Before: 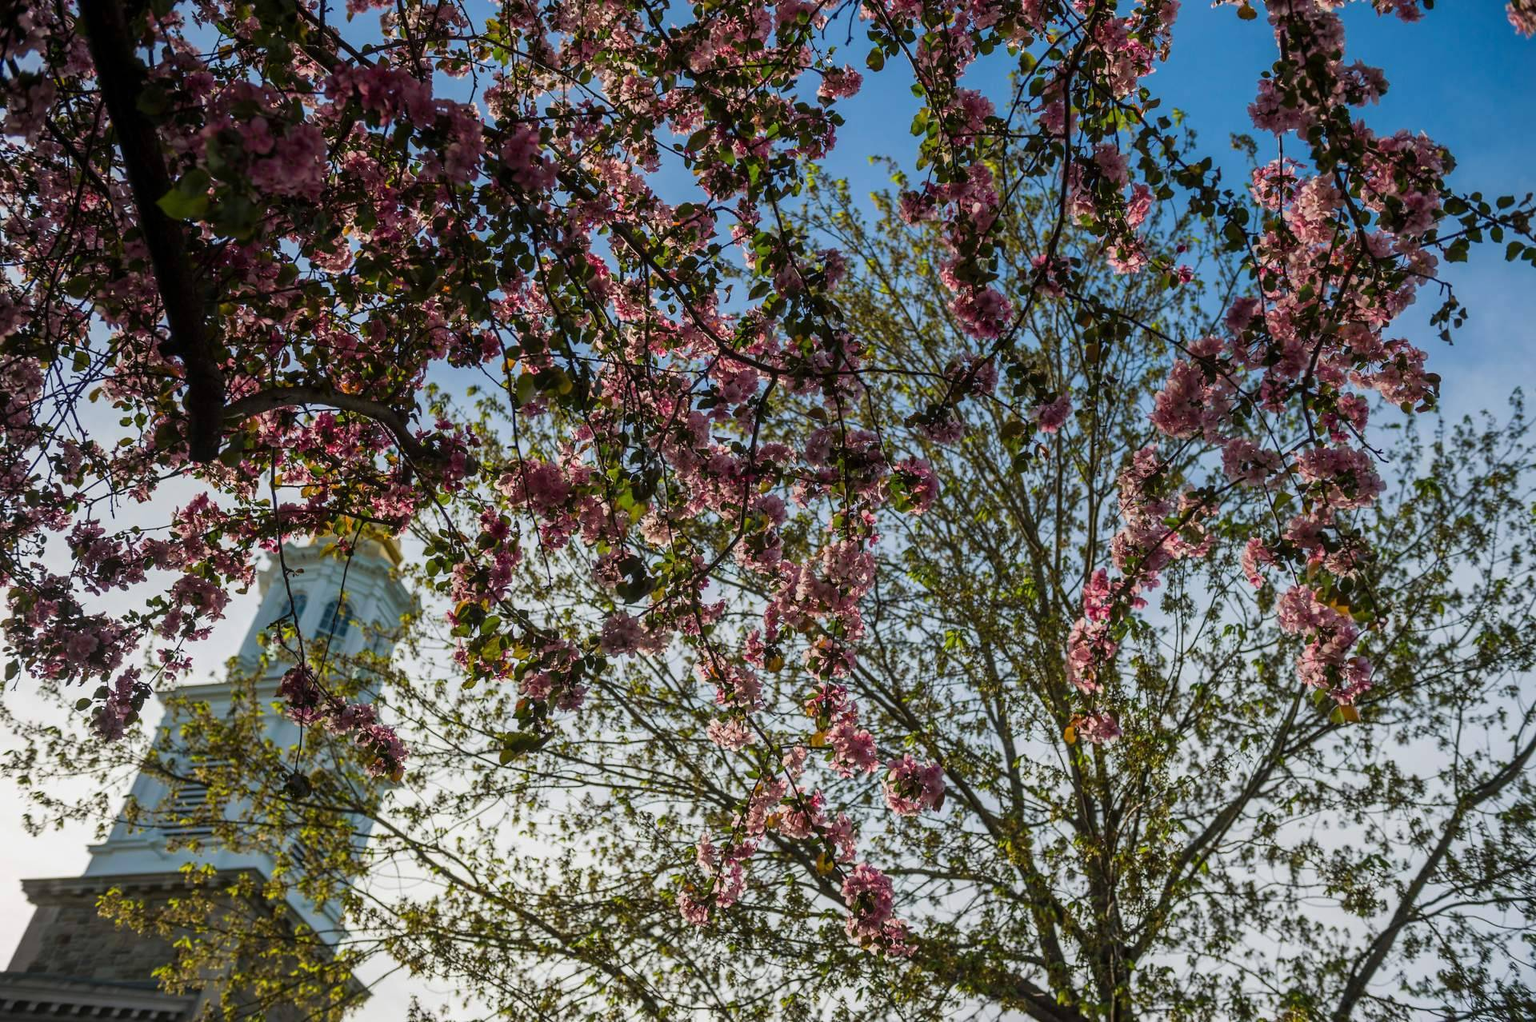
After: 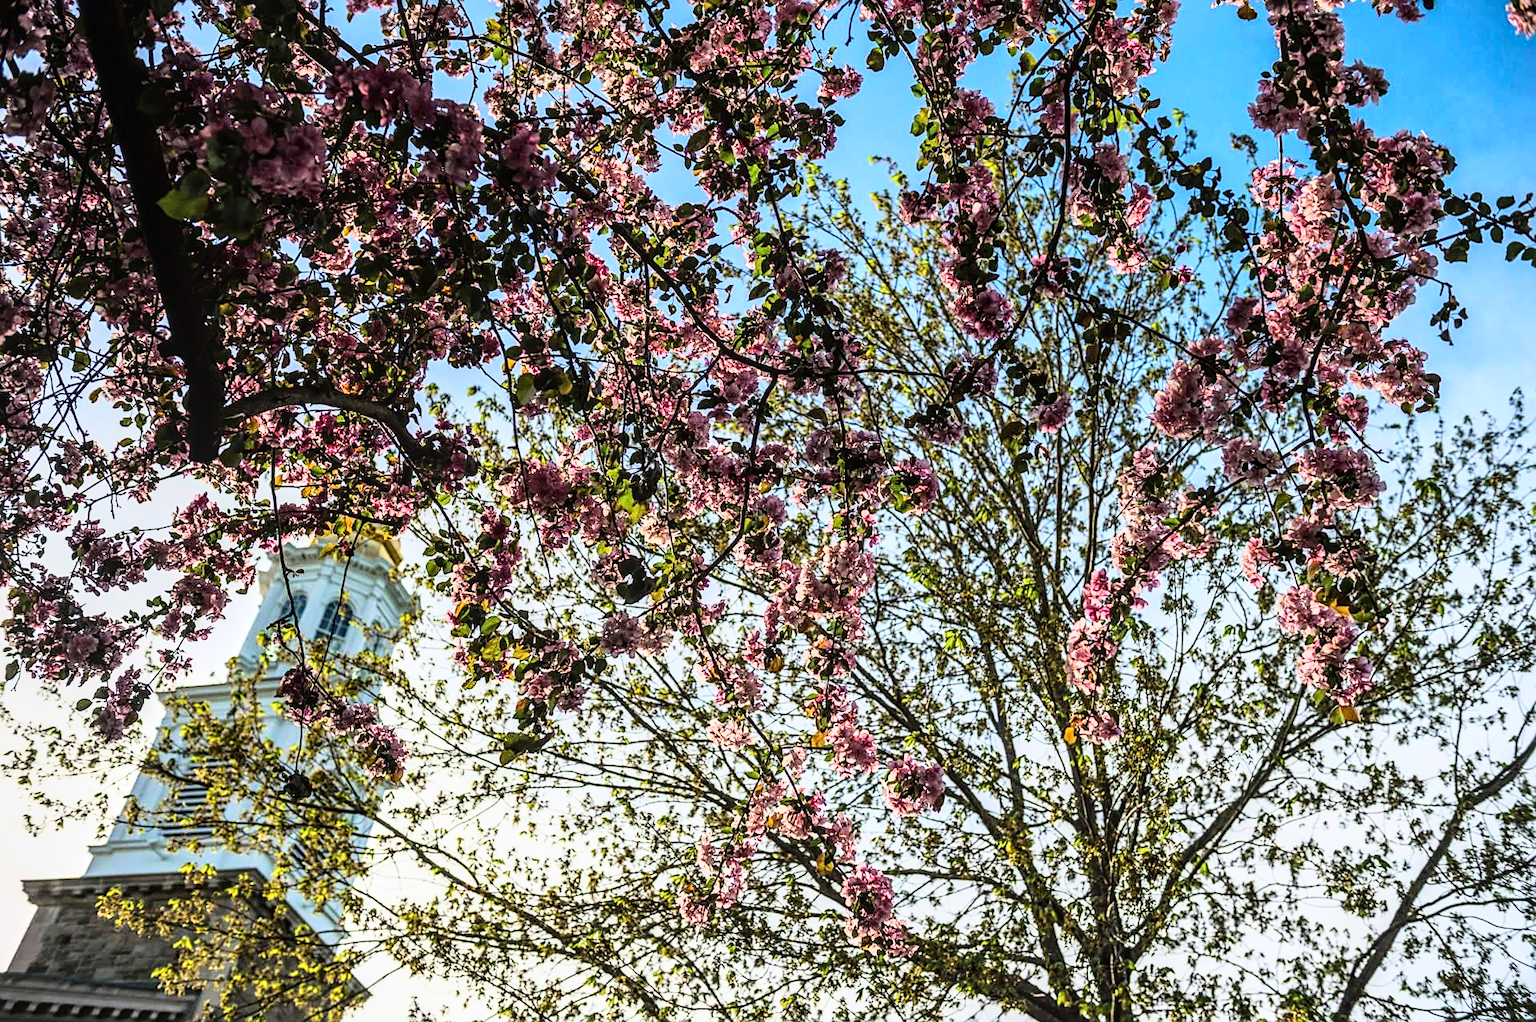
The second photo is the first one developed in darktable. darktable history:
sharpen: on, module defaults
base curve: curves: ch0 [(0, 0) (0.007, 0.004) (0.027, 0.03) (0.046, 0.07) (0.207, 0.54) (0.442, 0.872) (0.673, 0.972) (1, 1)]
local contrast: on, module defaults
